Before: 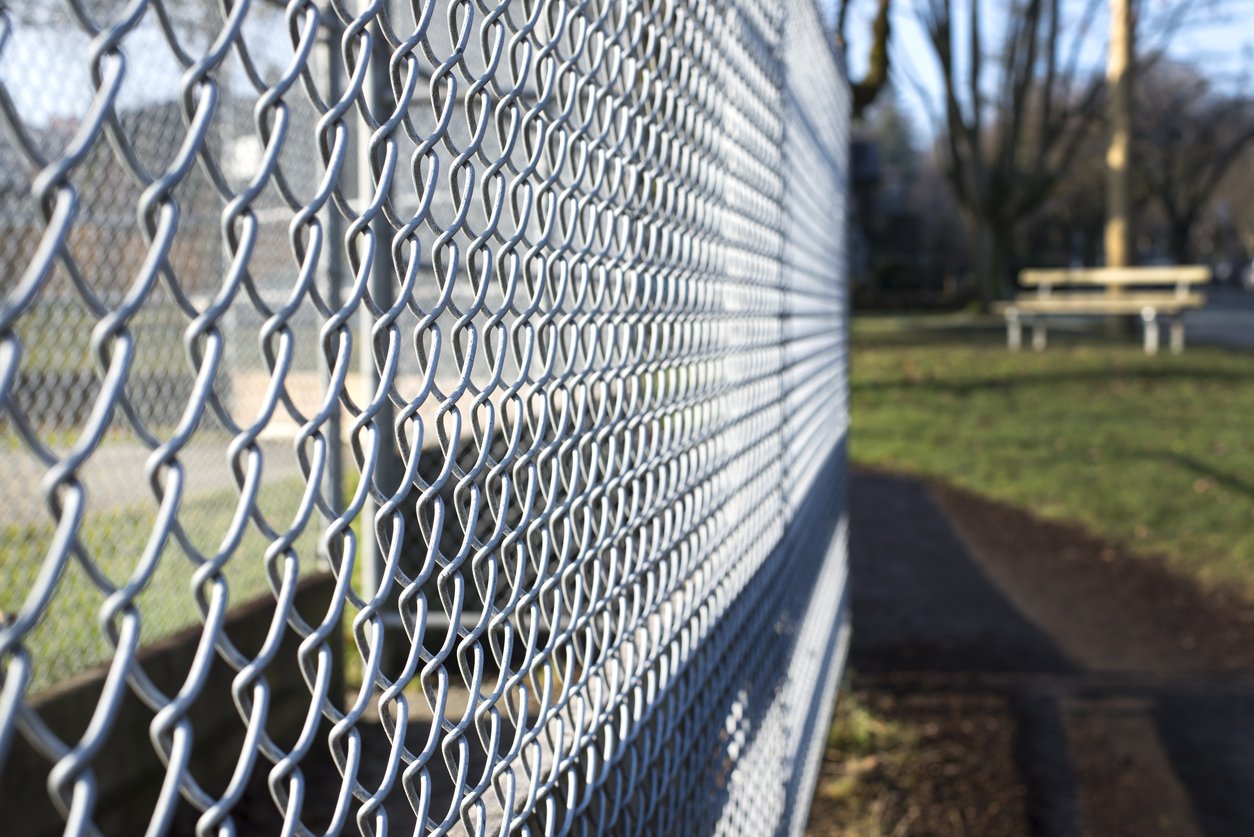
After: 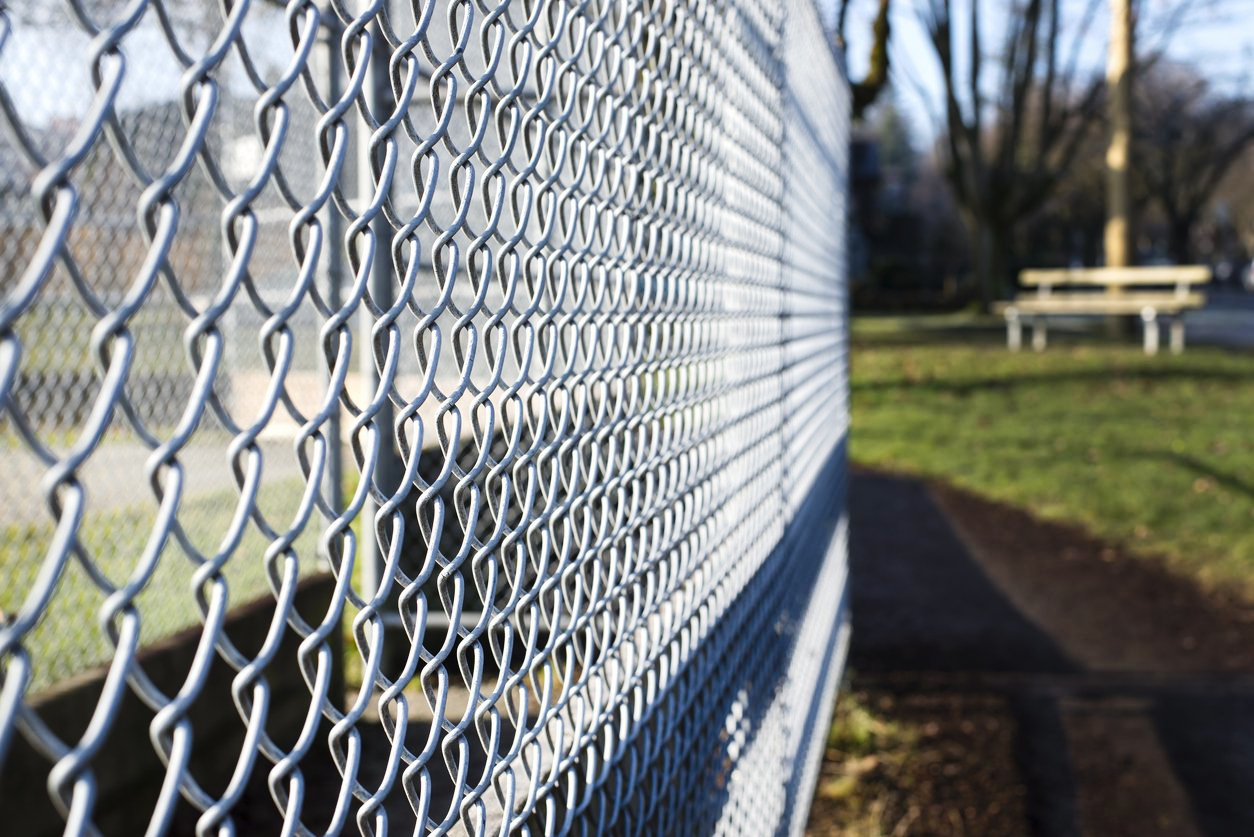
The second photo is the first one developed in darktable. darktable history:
color correction: highlights b* -0.052
tone curve: curves: ch0 [(0, 0) (0.037, 0.025) (0.131, 0.093) (0.275, 0.256) (0.476, 0.517) (0.607, 0.667) (0.691, 0.745) (0.789, 0.836) (0.911, 0.925) (0.997, 0.995)]; ch1 [(0, 0) (0.301, 0.3) (0.444, 0.45) (0.493, 0.495) (0.507, 0.503) (0.534, 0.533) (0.582, 0.58) (0.658, 0.693) (0.746, 0.77) (1, 1)]; ch2 [(0, 0) (0.246, 0.233) (0.36, 0.352) (0.415, 0.418) (0.476, 0.492) (0.502, 0.504) (0.525, 0.518) (0.539, 0.544) (0.586, 0.602) (0.634, 0.651) (0.706, 0.727) (0.853, 0.852) (1, 0.951)], preserve colors none
